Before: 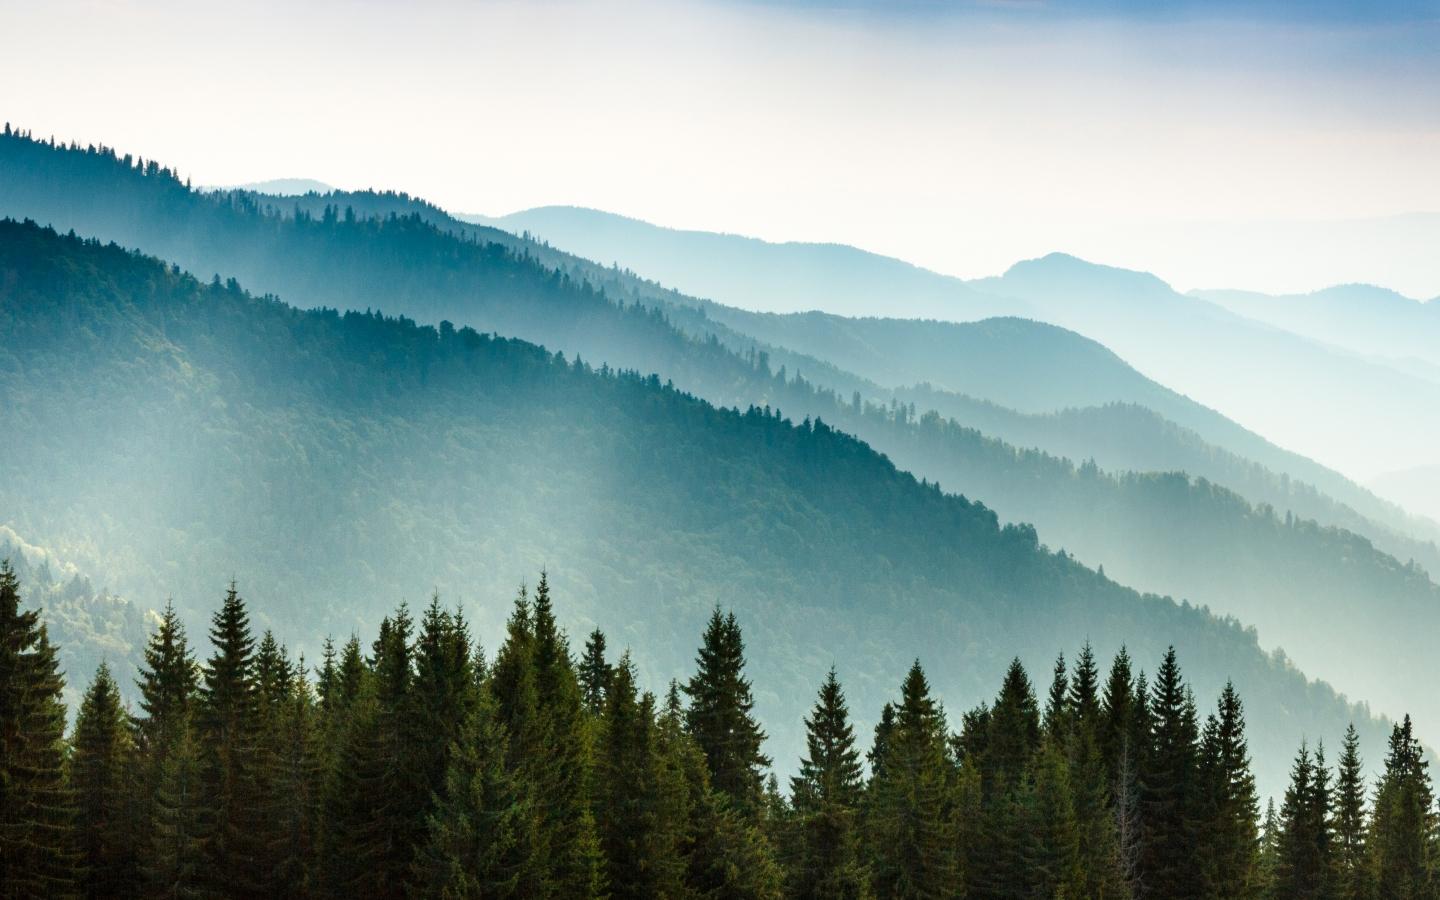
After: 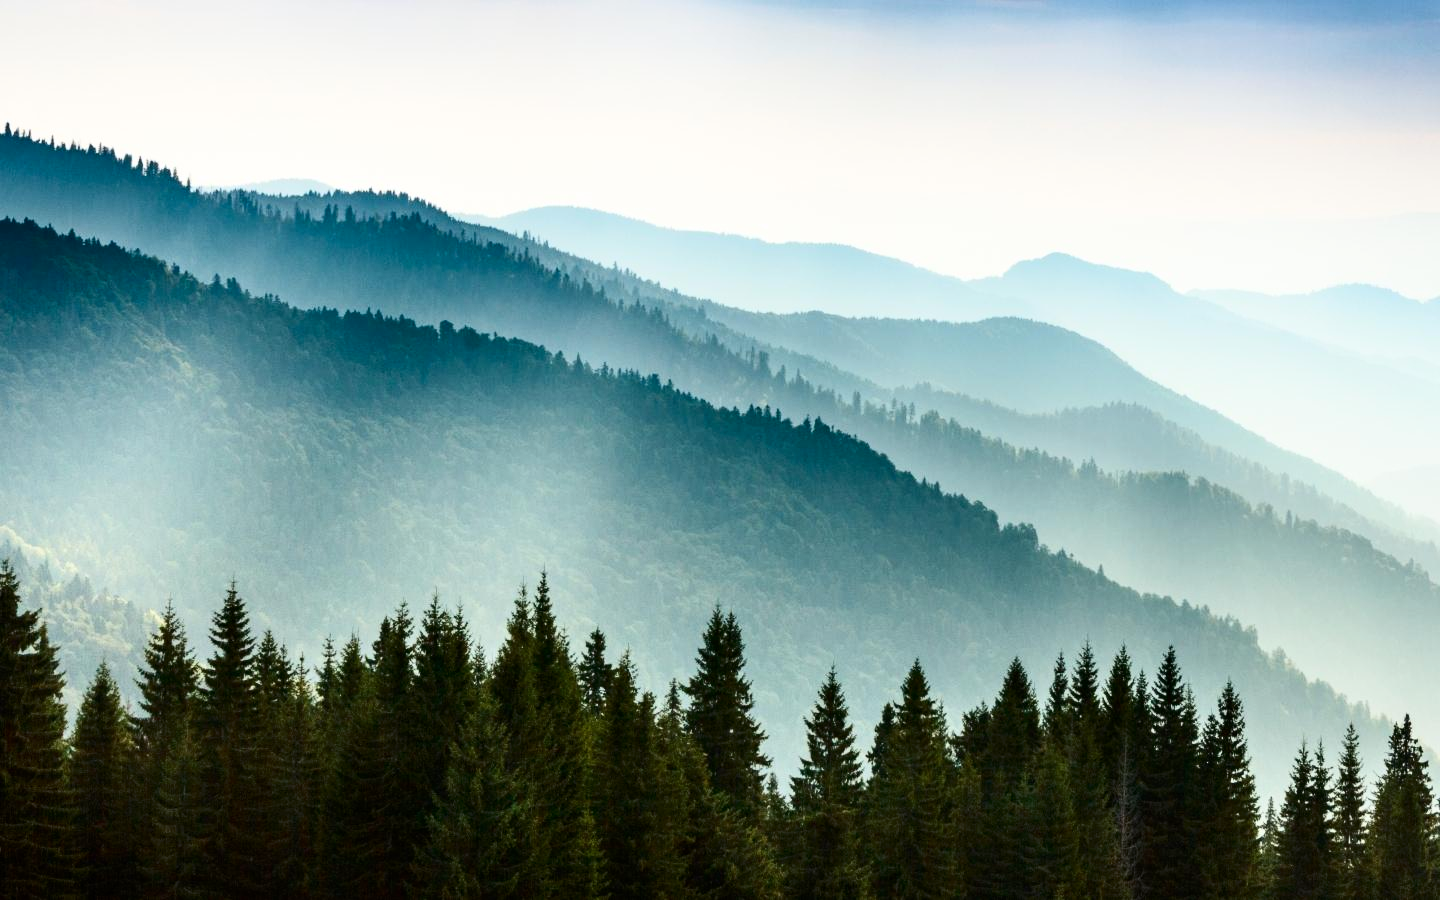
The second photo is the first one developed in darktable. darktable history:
contrast brightness saturation: contrast 0.222
